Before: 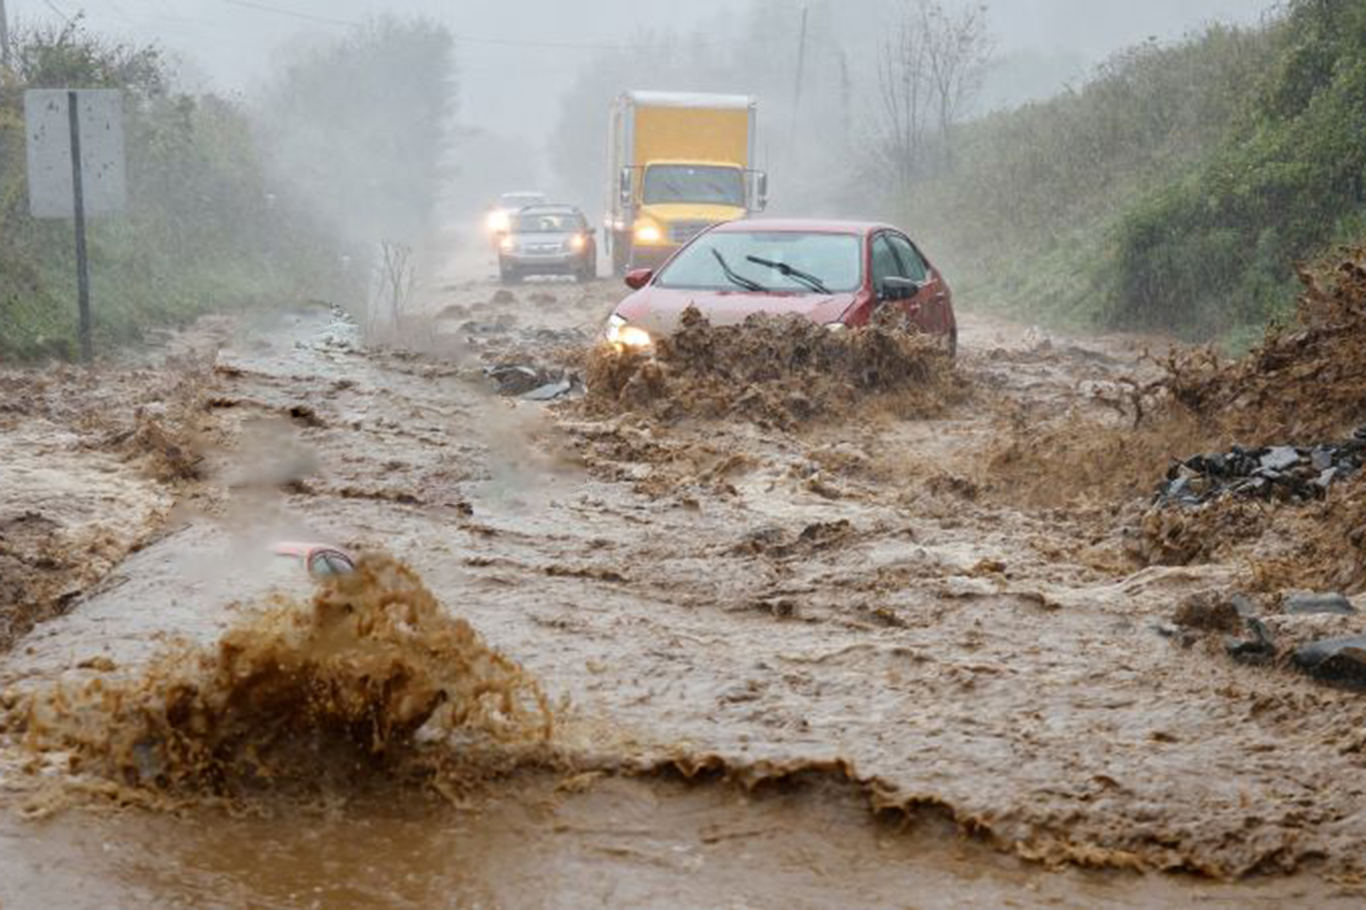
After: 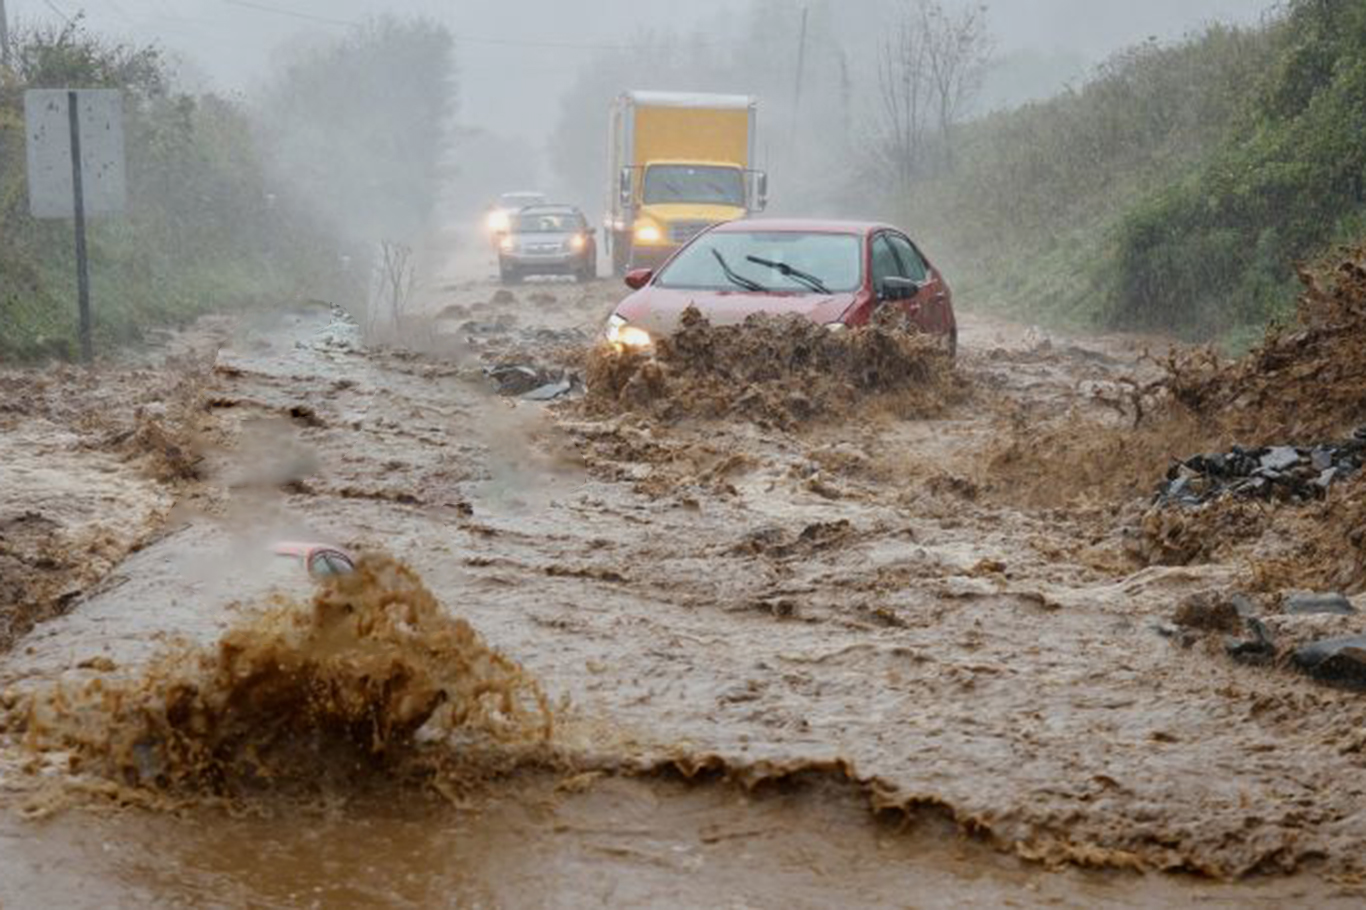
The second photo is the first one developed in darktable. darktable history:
exposure: exposure -0.216 EV, compensate highlight preservation false
